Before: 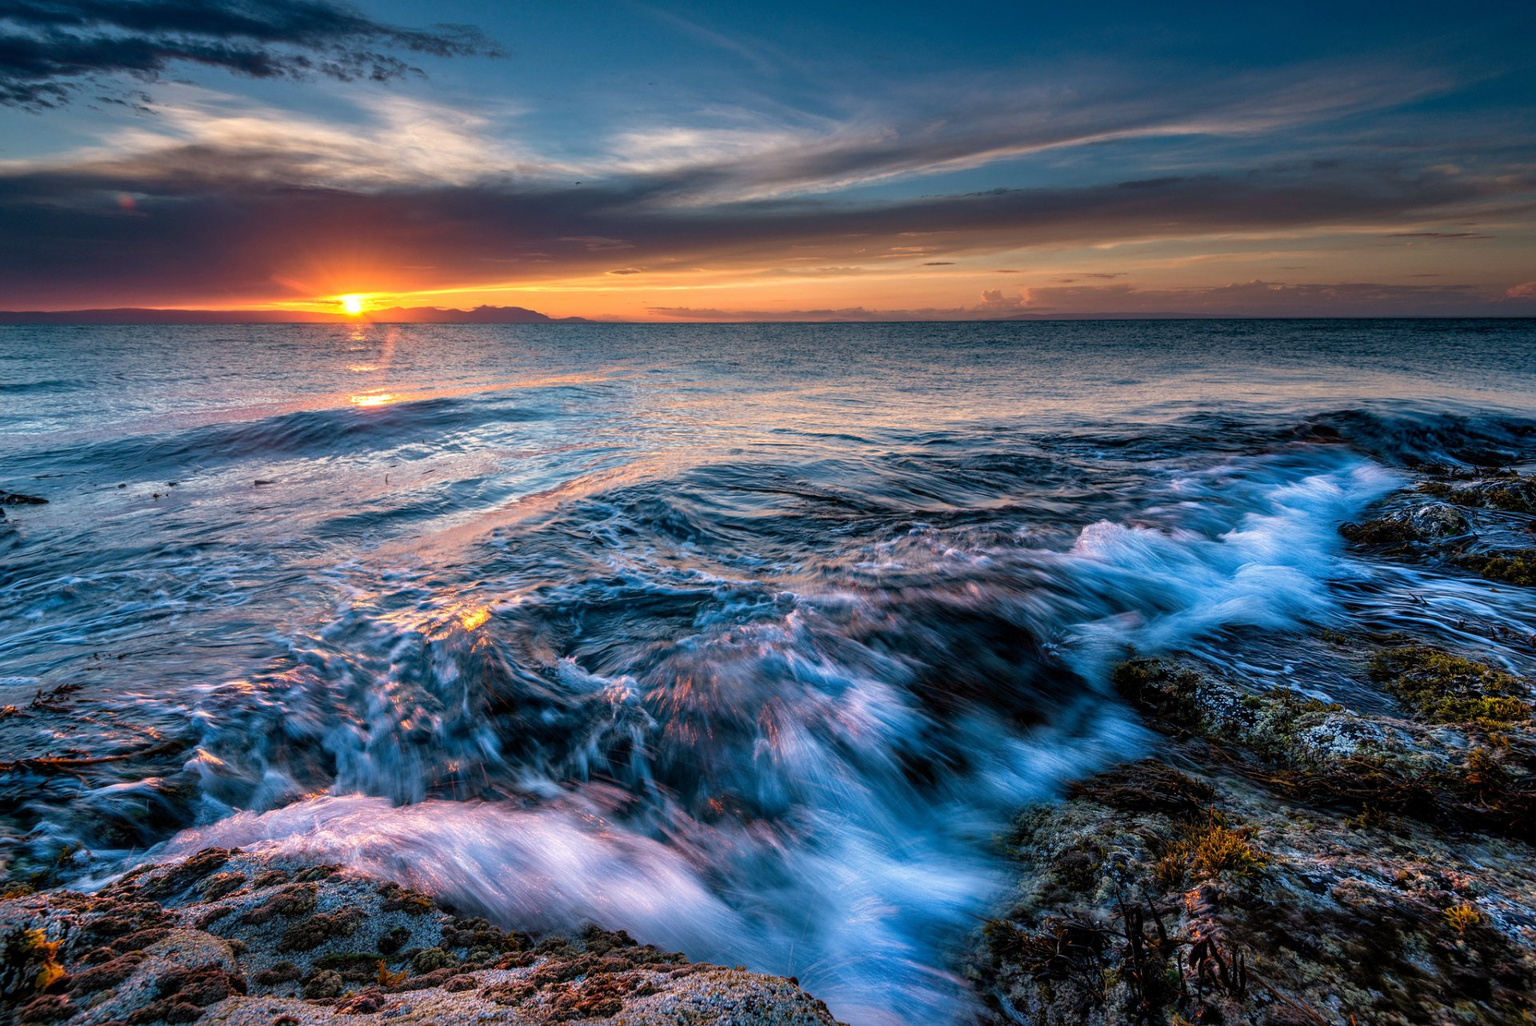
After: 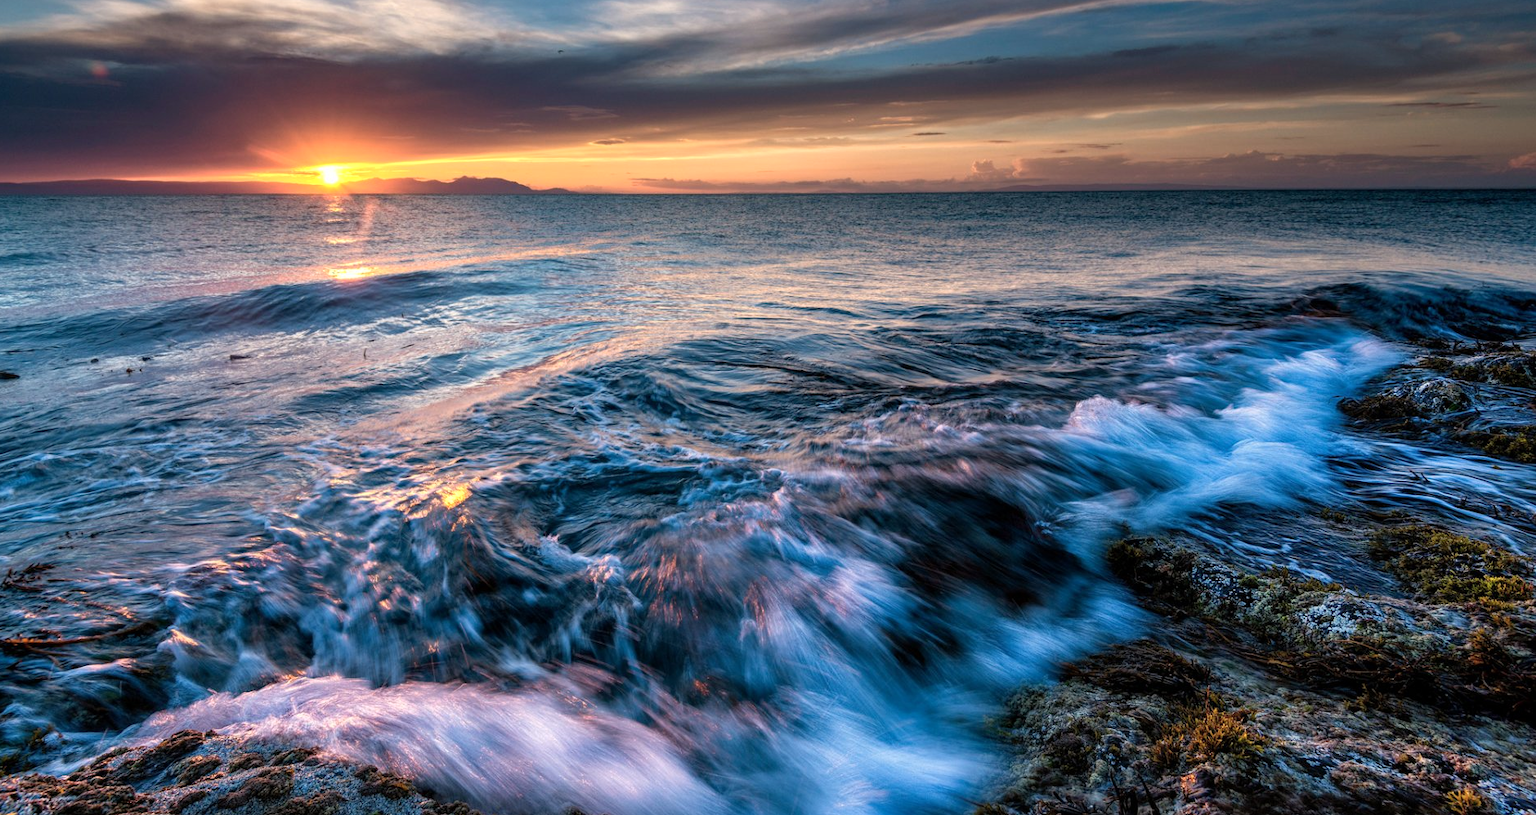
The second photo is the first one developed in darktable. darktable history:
crop and rotate: left 1.945%, top 12.965%, right 0.138%, bottom 9.257%
color zones: curves: ch0 [(0, 0.558) (0.143, 0.559) (0.286, 0.529) (0.429, 0.505) (0.571, 0.5) (0.714, 0.5) (0.857, 0.5) (1, 0.558)]; ch1 [(0, 0.469) (0.01, 0.469) (0.12, 0.446) (0.248, 0.469) (0.5, 0.5) (0.748, 0.5) (0.99, 0.469) (1, 0.469)]
